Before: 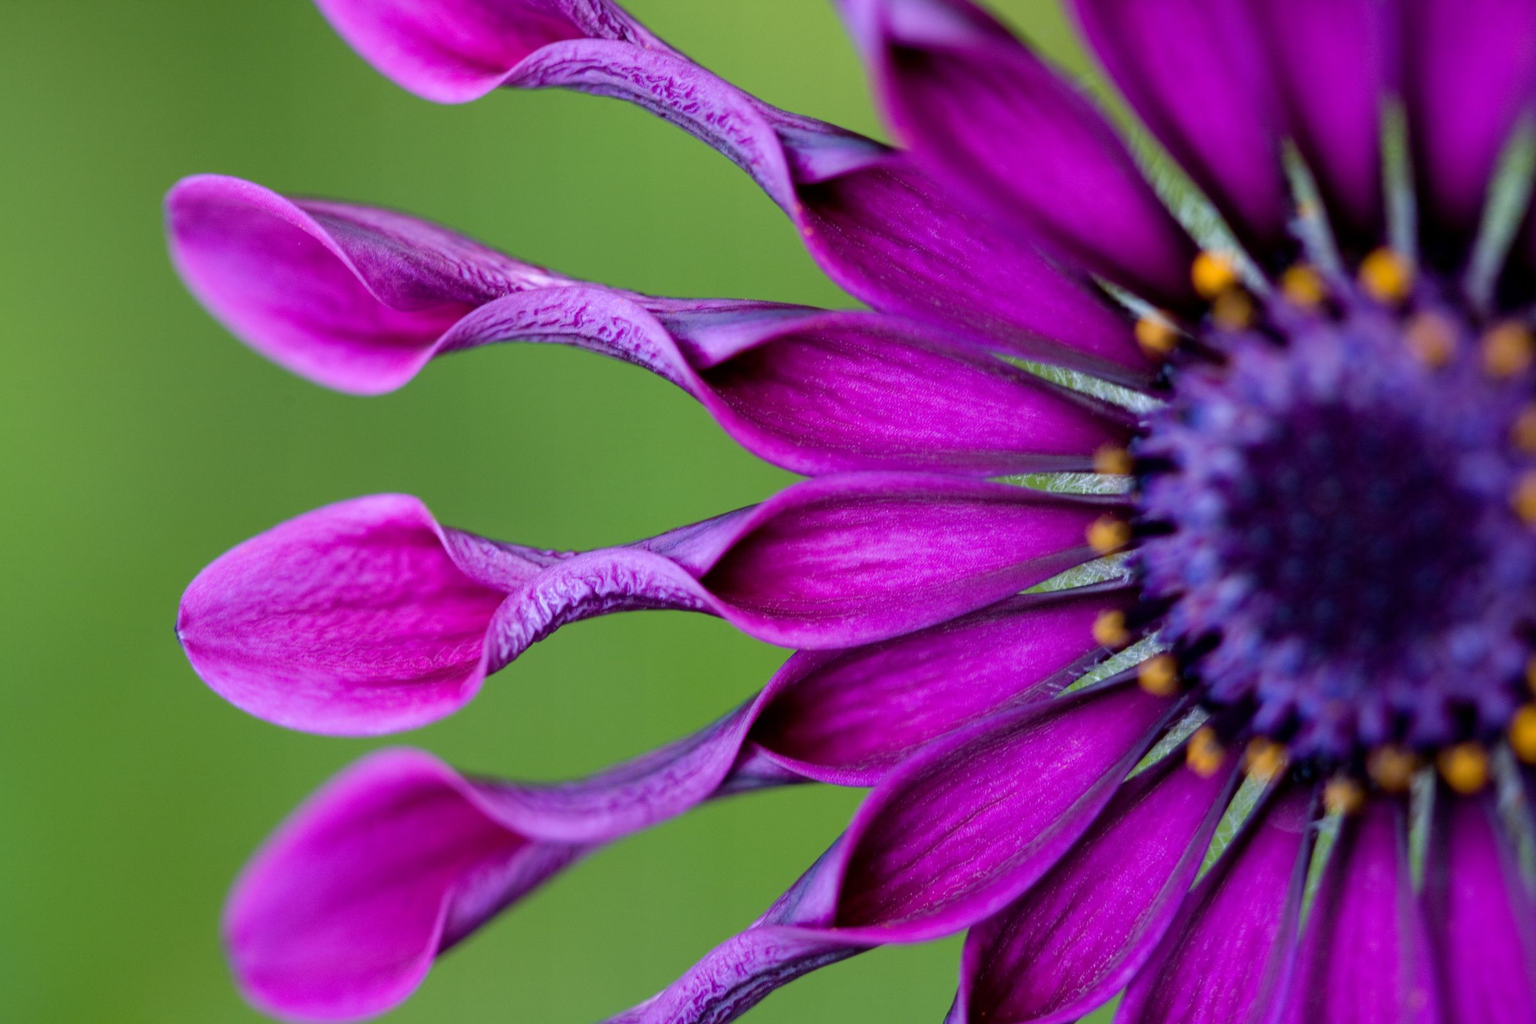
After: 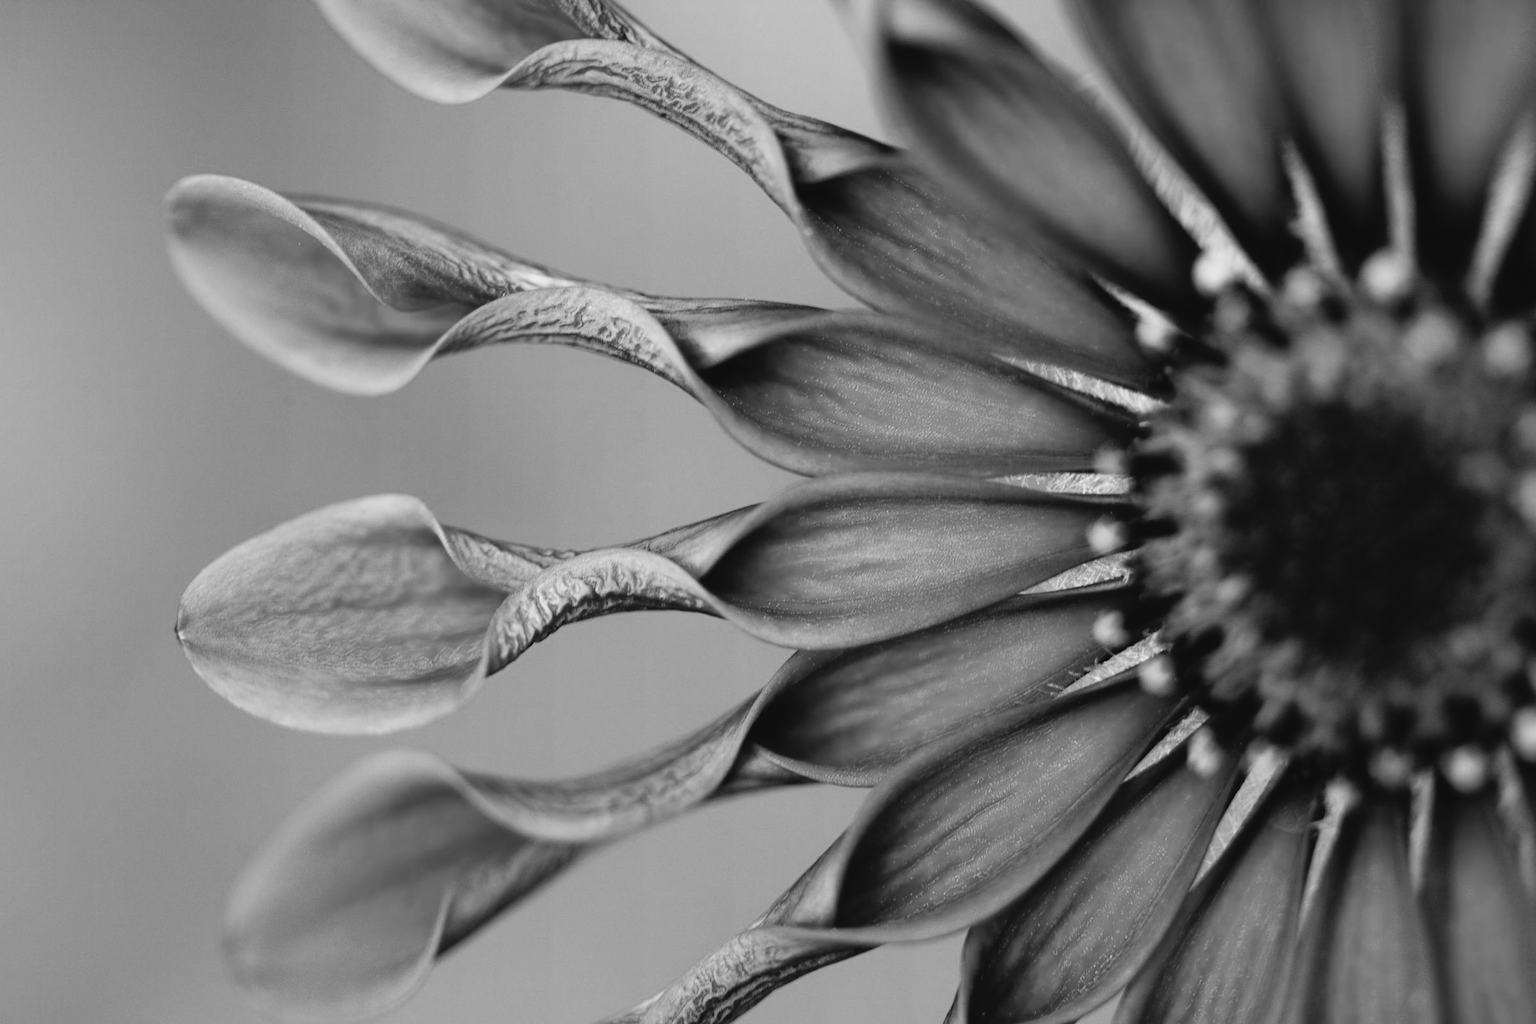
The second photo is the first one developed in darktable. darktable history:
white balance: red 1.127, blue 0.943
monochrome: a 32, b 64, size 2.3
tone curve: curves: ch0 [(0, 0.039) (0.104, 0.094) (0.285, 0.301) (0.673, 0.796) (0.845, 0.932) (0.994, 0.971)]; ch1 [(0, 0) (0.356, 0.385) (0.424, 0.405) (0.498, 0.502) (0.586, 0.57) (0.657, 0.642) (1, 1)]; ch2 [(0, 0) (0.424, 0.438) (0.46, 0.453) (0.515, 0.505) (0.557, 0.57) (0.612, 0.583) (0.722, 0.67) (1, 1)], color space Lab, independent channels, preserve colors none
